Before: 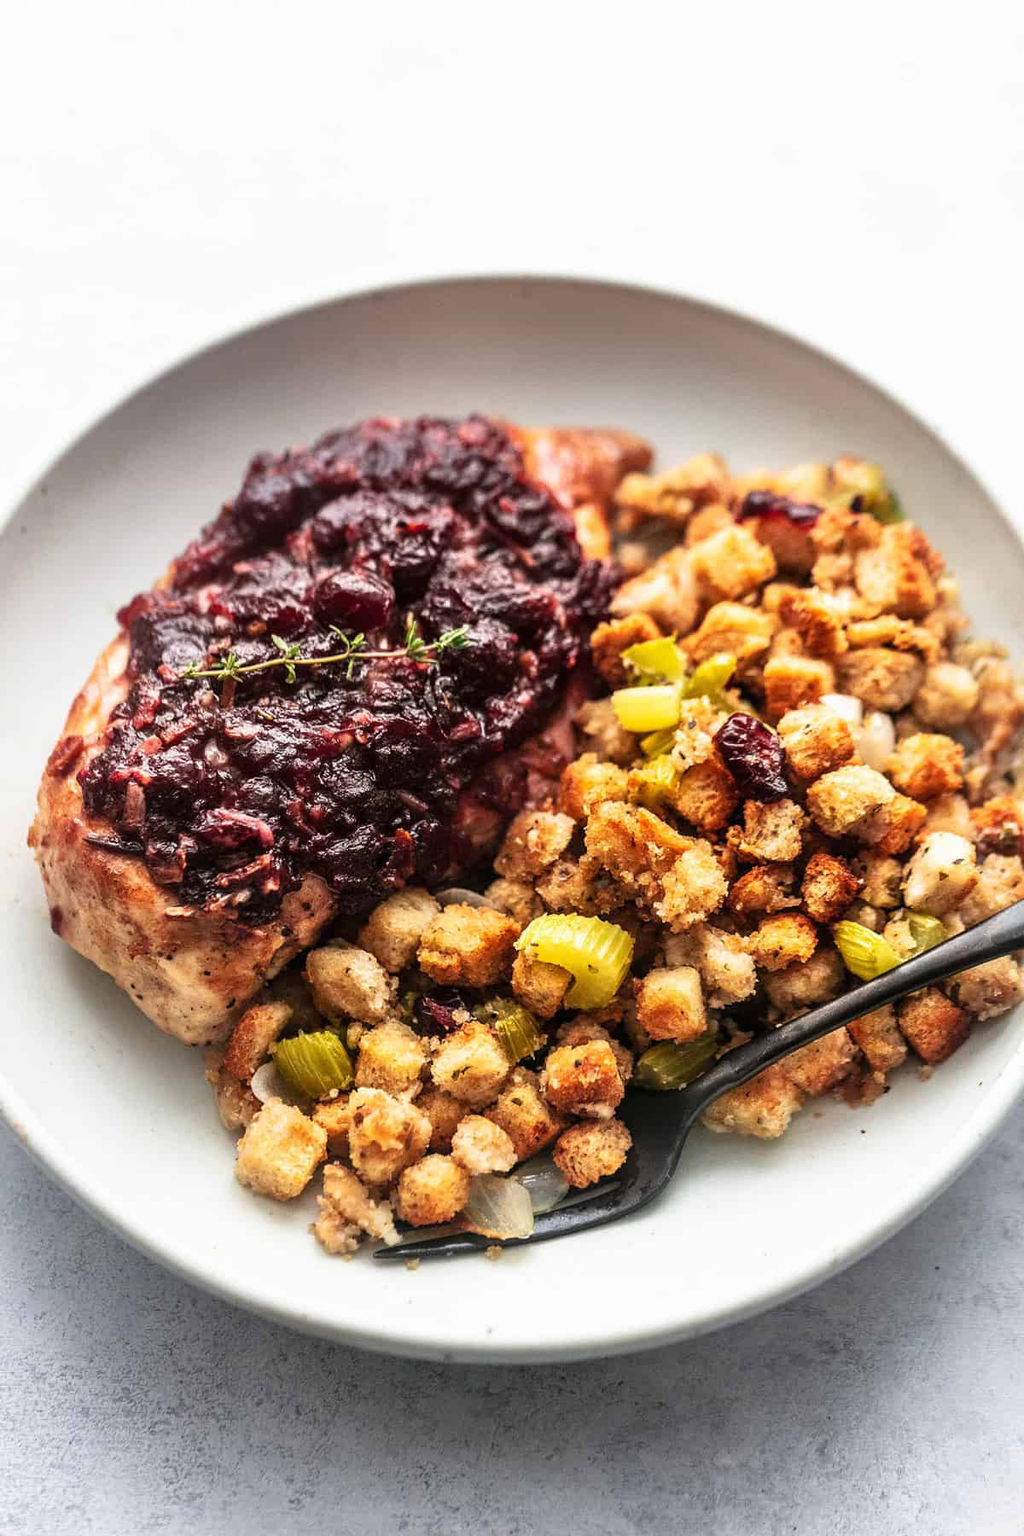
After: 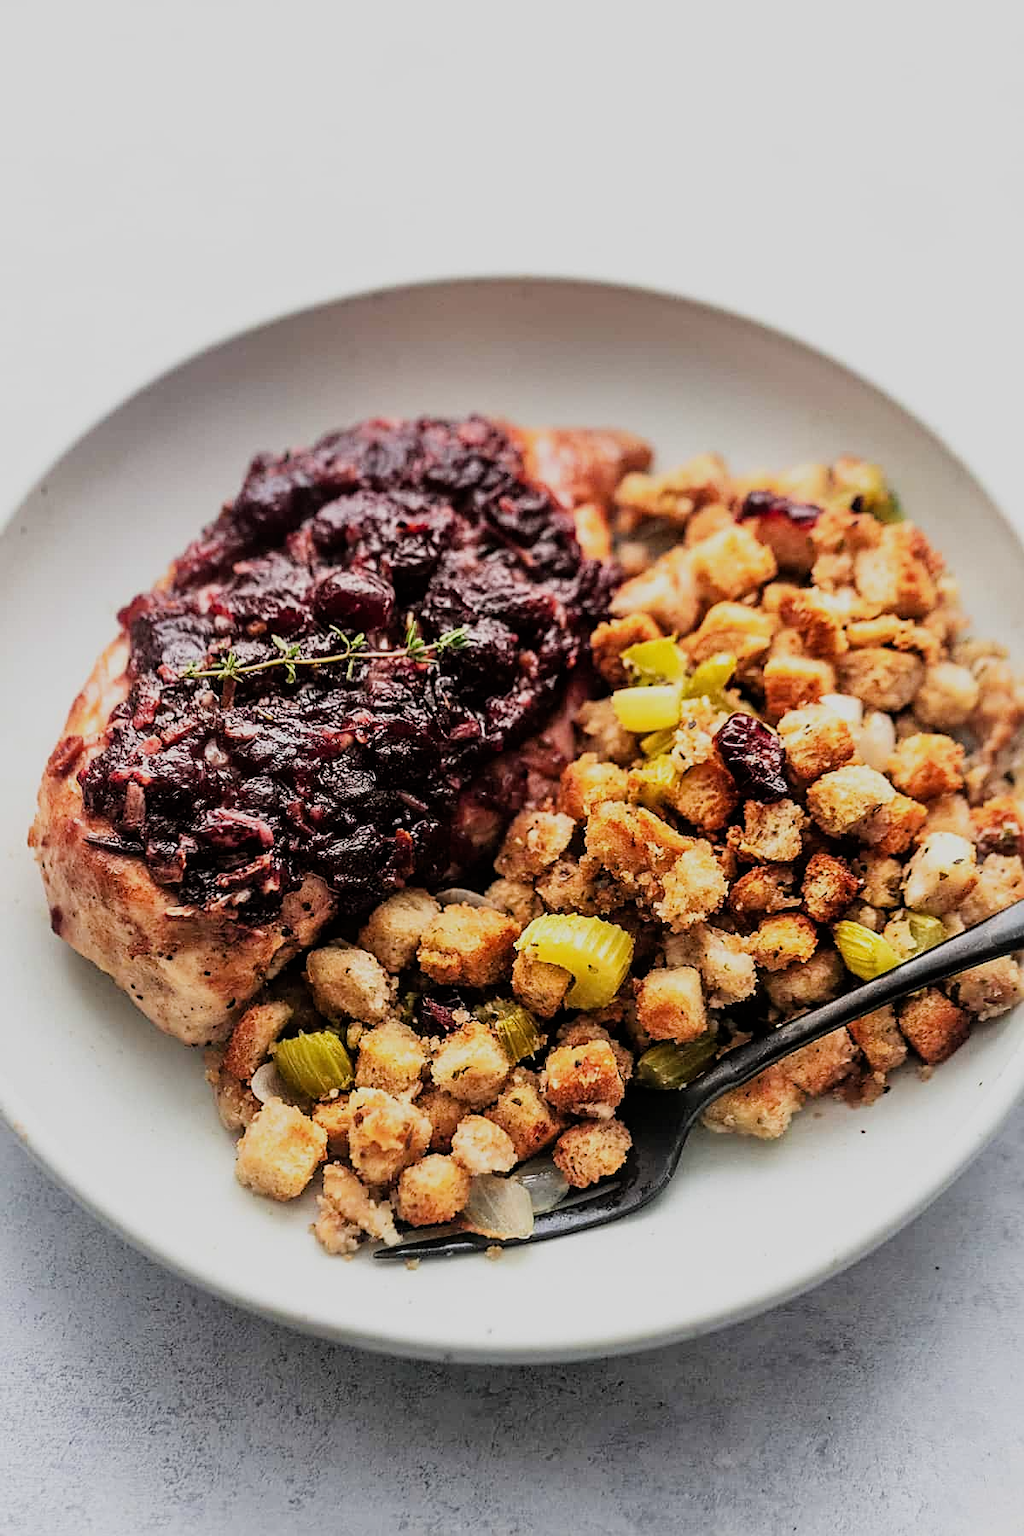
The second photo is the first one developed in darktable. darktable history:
filmic rgb: black relative exposure -7.65 EV, white relative exposure 4.56 EV, threshold 2.99 EV, hardness 3.61, contrast 1.056, enable highlight reconstruction true
sharpen: on, module defaults
